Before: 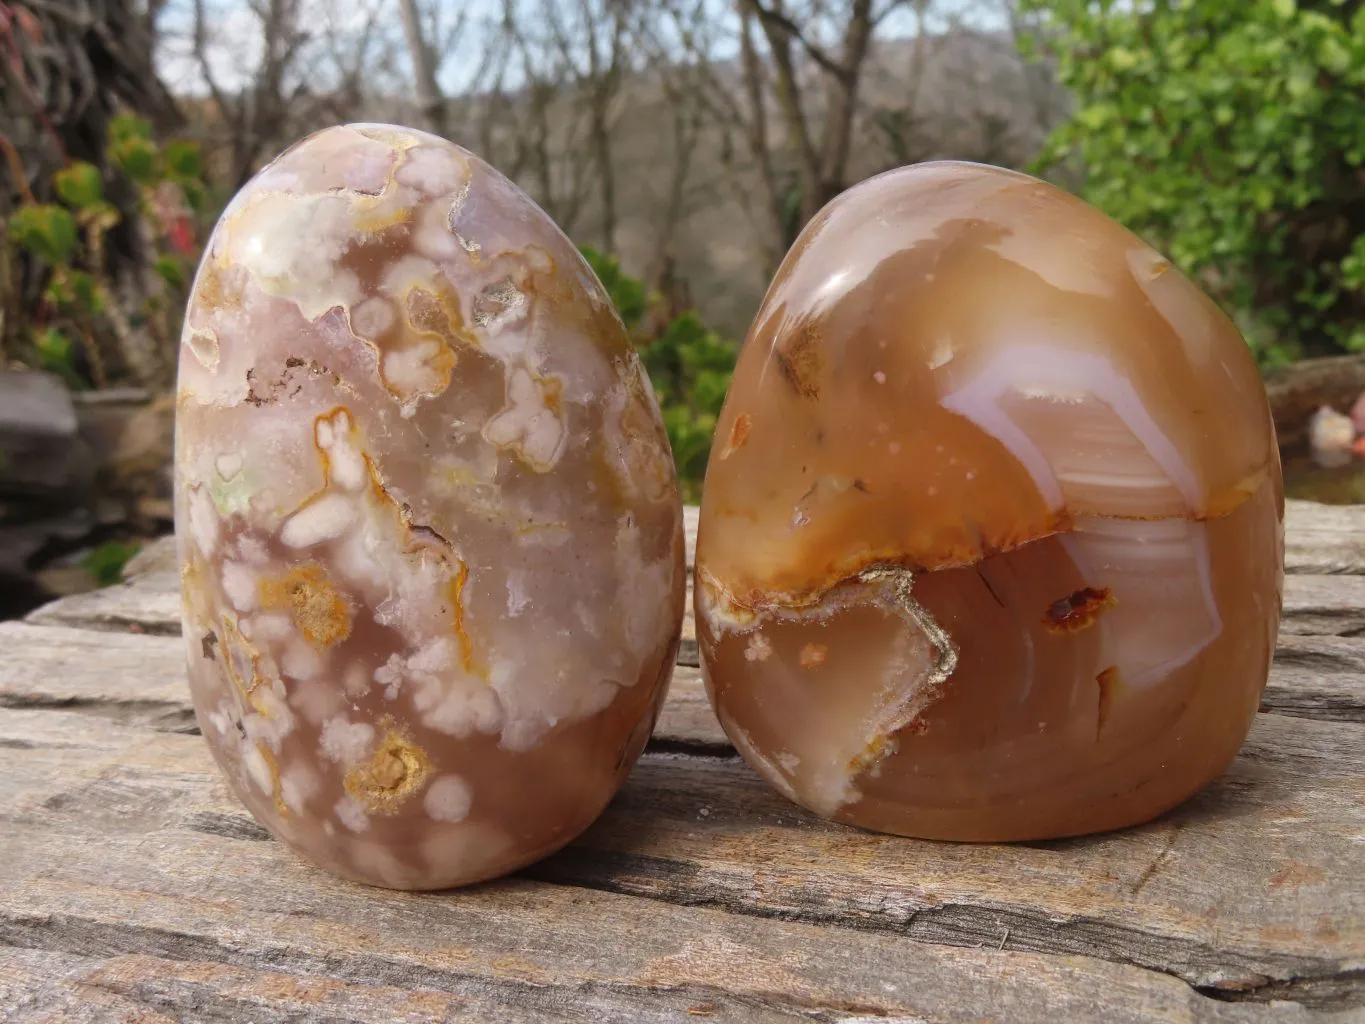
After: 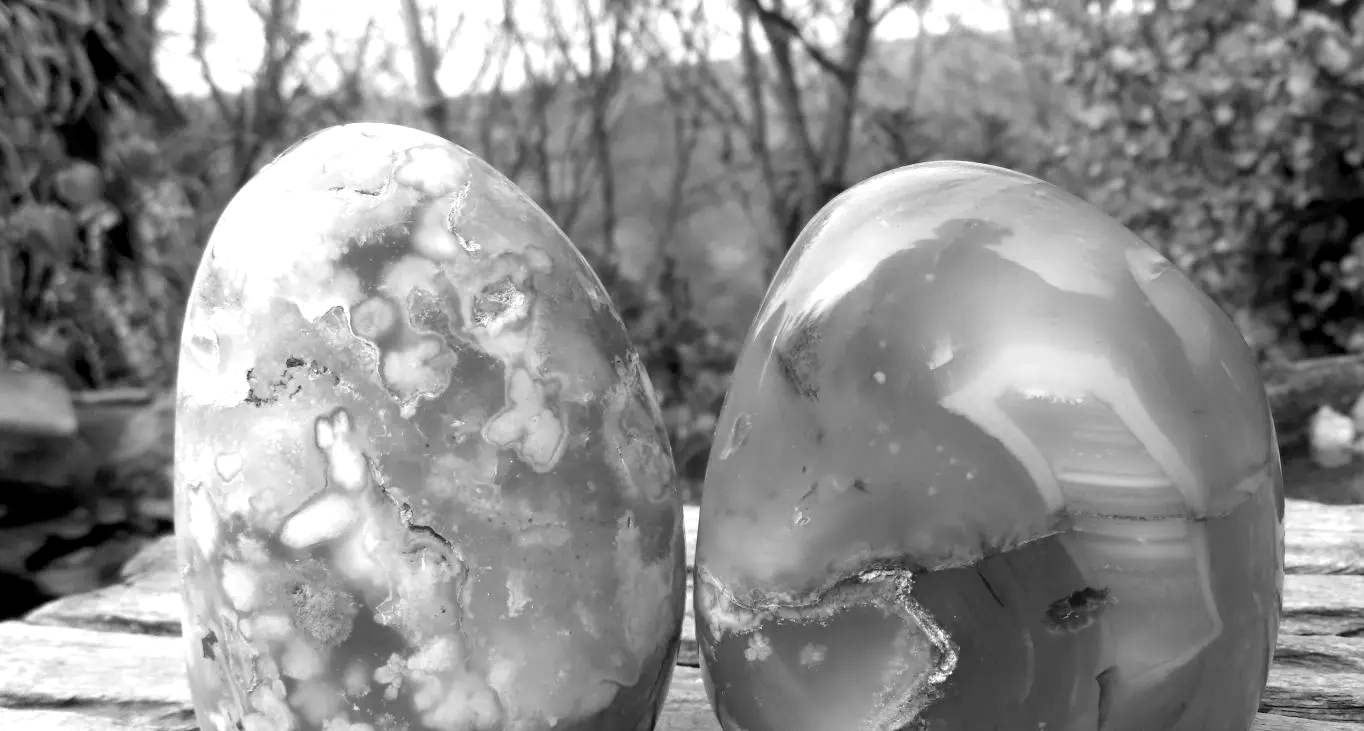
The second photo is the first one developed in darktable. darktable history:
exposure: black level correction 0.01, exposure 1 EV, compensate highlight preservation false
crop: bottom 28.576%
color calibration: output gray [0.22, 0.42, 0.37, 0], gray › normalize channels true, illuminant same as pipeline (D50), adaptation XYZ, x 0.346, y 0.359, gamut compression 0
shadows and highlights: shadows 4.1, highlights -17.6, soften with gaussian
